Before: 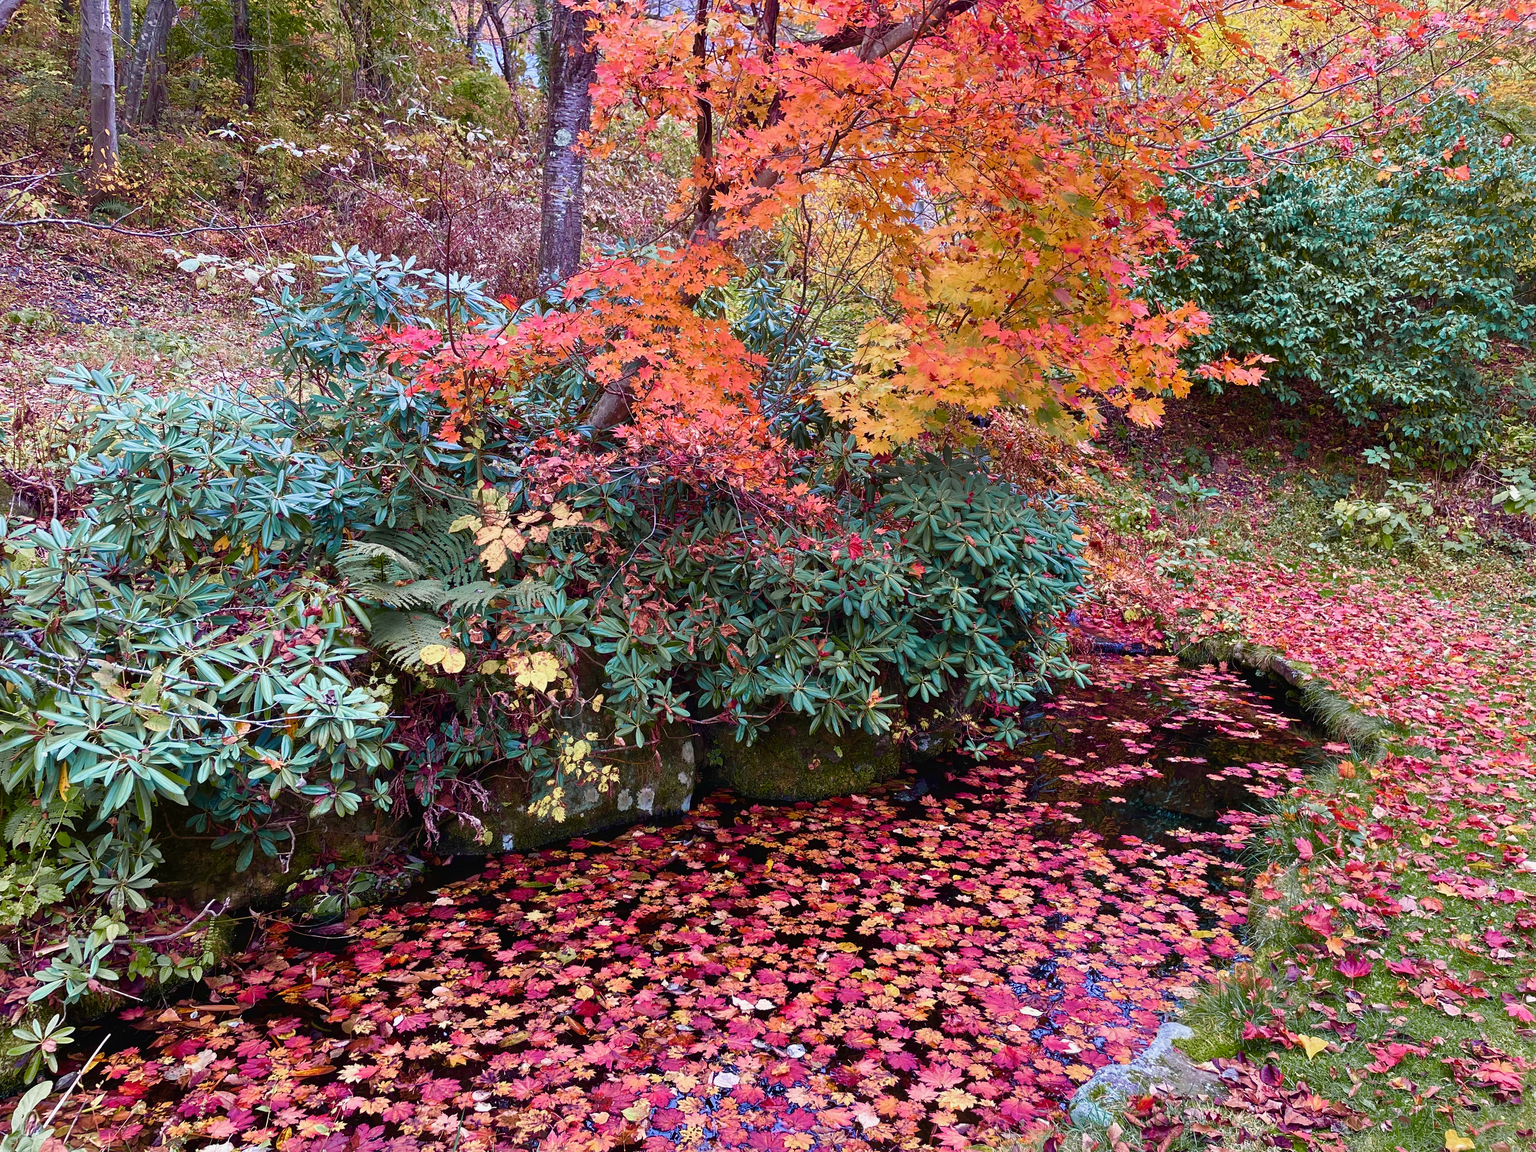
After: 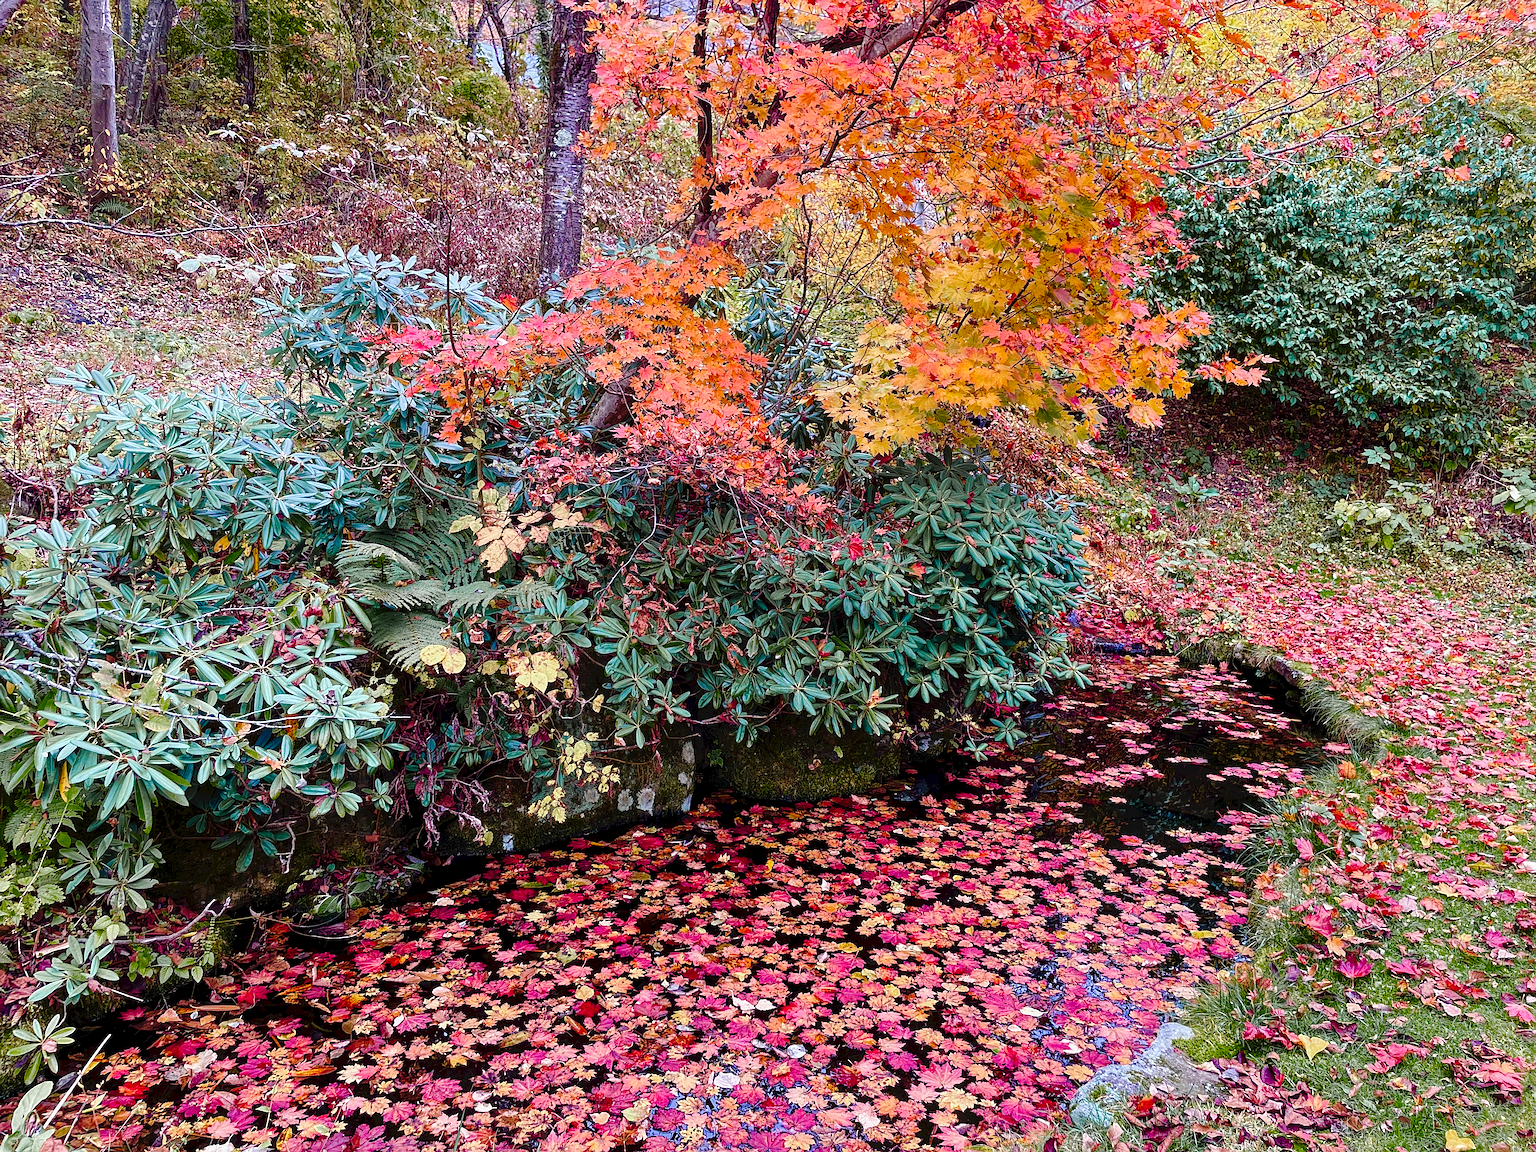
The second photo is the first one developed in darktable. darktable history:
sharpen: on, module defaults
tone curve: curves: ch0 [(0, 0) (0.003, 0.048) (0.011, 0.048) (0.025, 0.048) (0.044, 0.049) (0.069, 0.048) (0.1, 0.052) (0.136, 0.071) (0.177, 0.109) (0.224, 0.157) (0.277, 0.233) (0.335, 0.32) (0.399, 0.404) (0.468, 0.496) (0.543, 0.582) (0.623, 0.653) (0.709, 0.738) (0.801, 0.811) (0.898, 0.895) (1, 1)], preserve colors none
local contrast: highlights 97%, shadows 87%, detail 160%, midtone range 0.2
